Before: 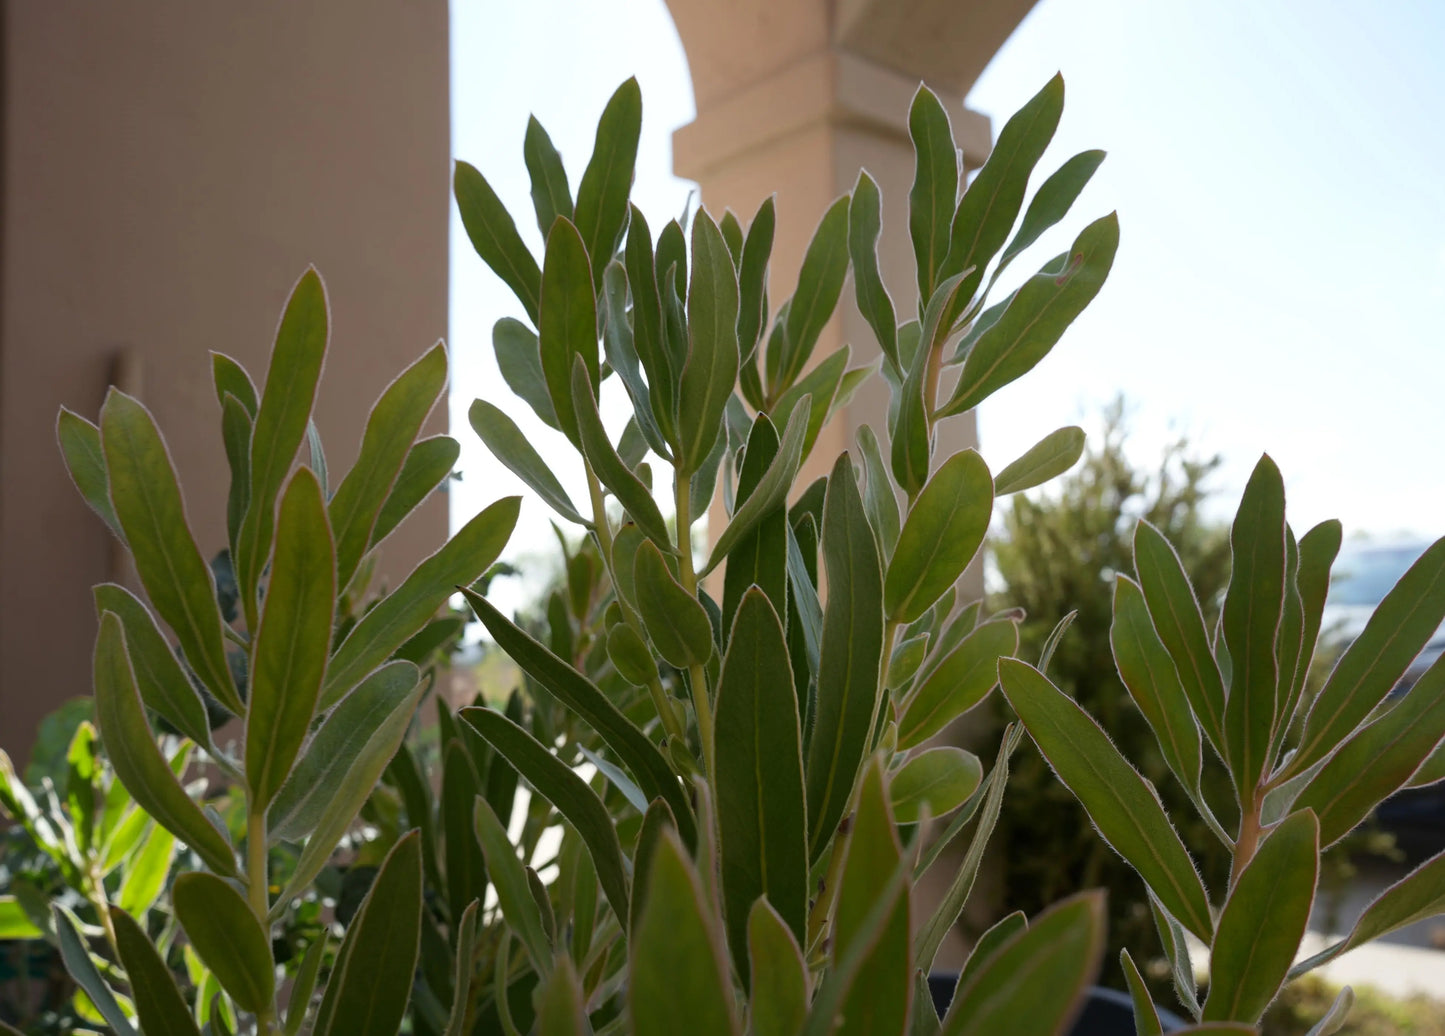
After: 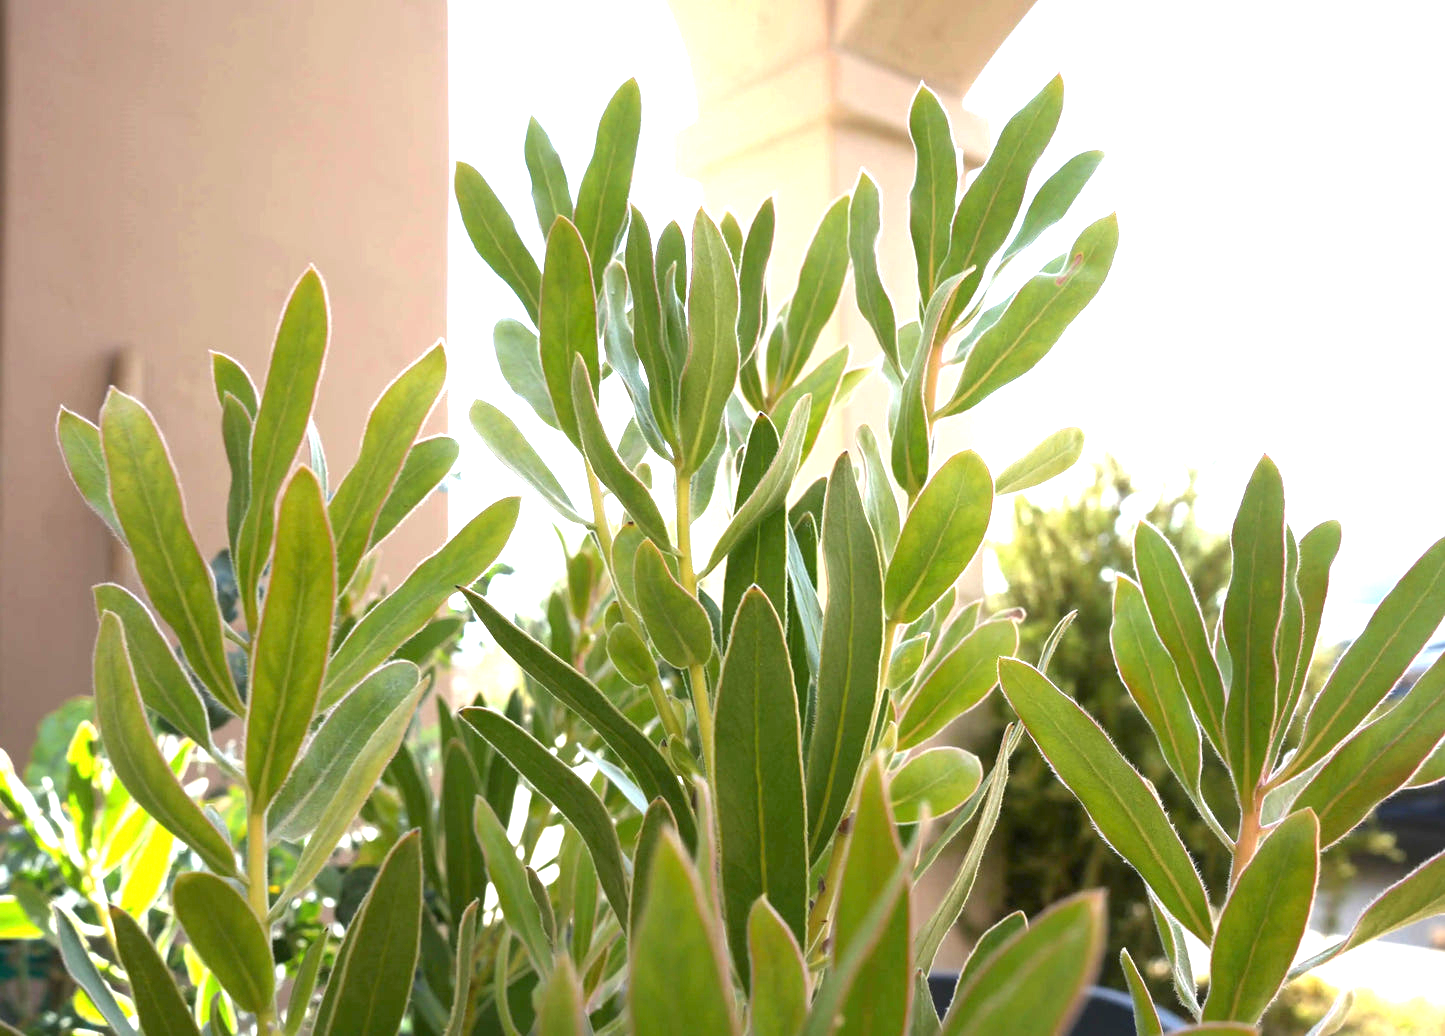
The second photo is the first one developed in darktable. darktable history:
exposure: black level correction 0, exposure 2.088 EV, compensate exposure bias true, compensate highlight preservation false
color zones: curves: ch0 [(0, 0.5) (0.143, 0.5) (0.286, 0.5) (0.429, 0.5) (0.62, 0.489) (0.714, 0.445) (0.844, 0.496) (1, 0.5)]; ch1 [(0, 0.5) (0.143, 0.5) (0.286, 0.5) (0.429, 0.5) (0.571, 0.5) (0.714, 0.523) (0.857, 0.5) (1, 0.5)]
